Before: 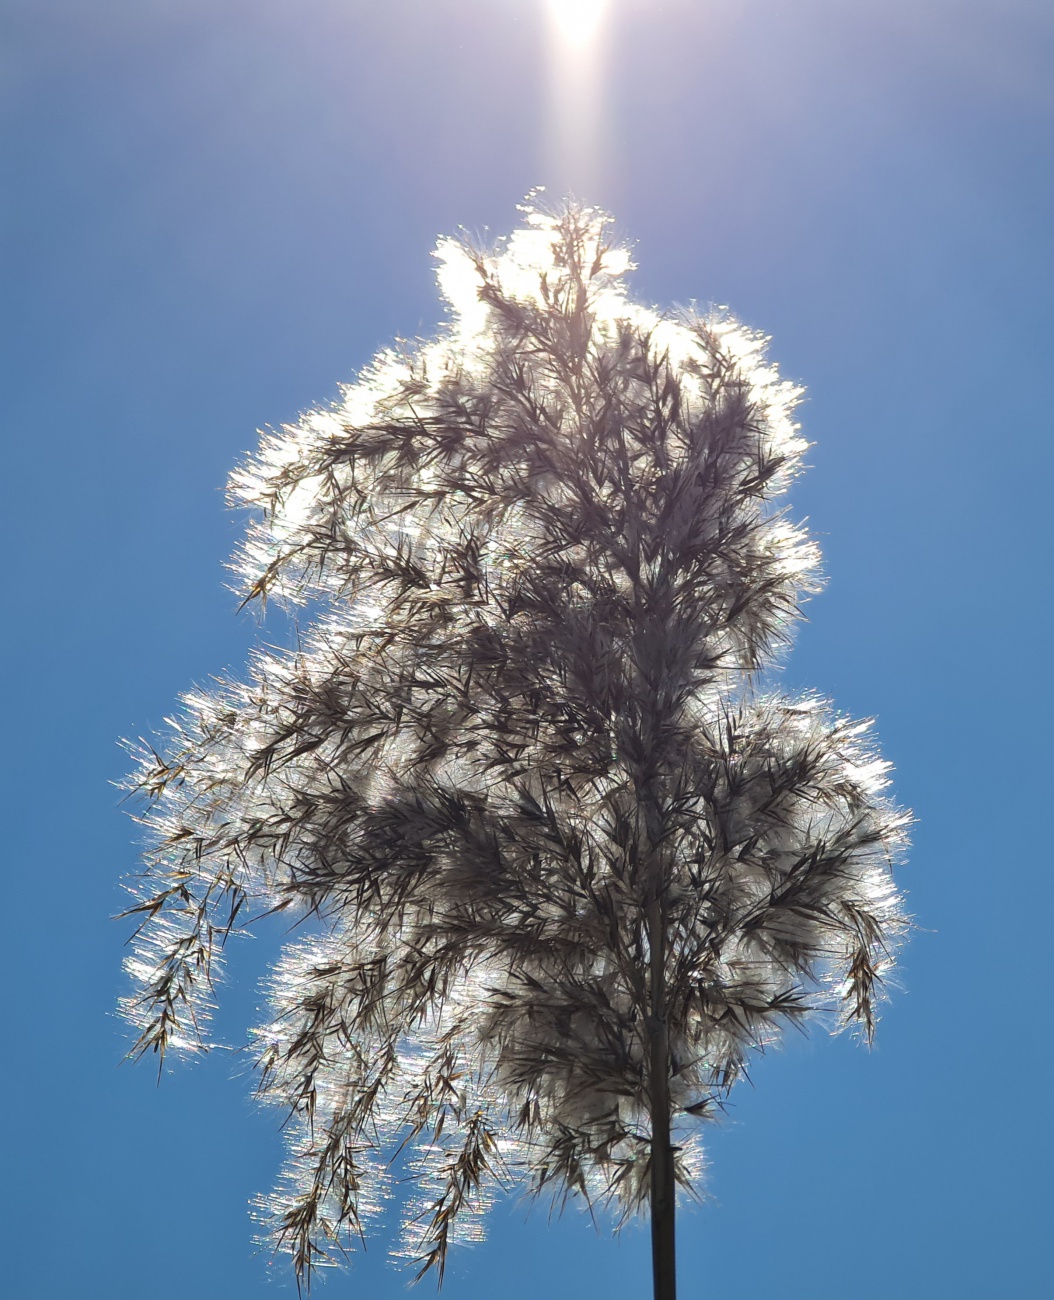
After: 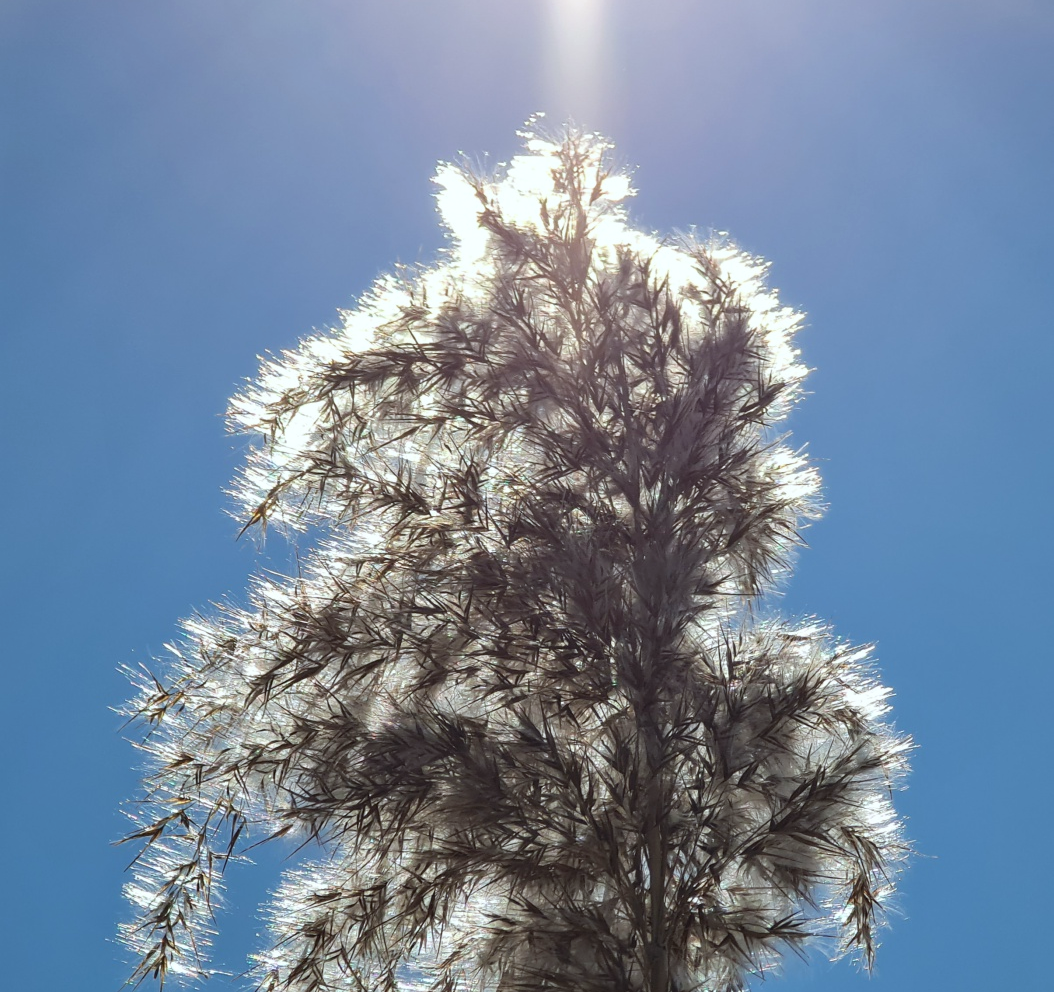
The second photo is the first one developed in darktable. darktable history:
color correction: highlights a* -2.96, highlights b* -2.27, shadows a* 2.22, shadows b* 3.03
crop: top 5.717%, bottom 17.904%
